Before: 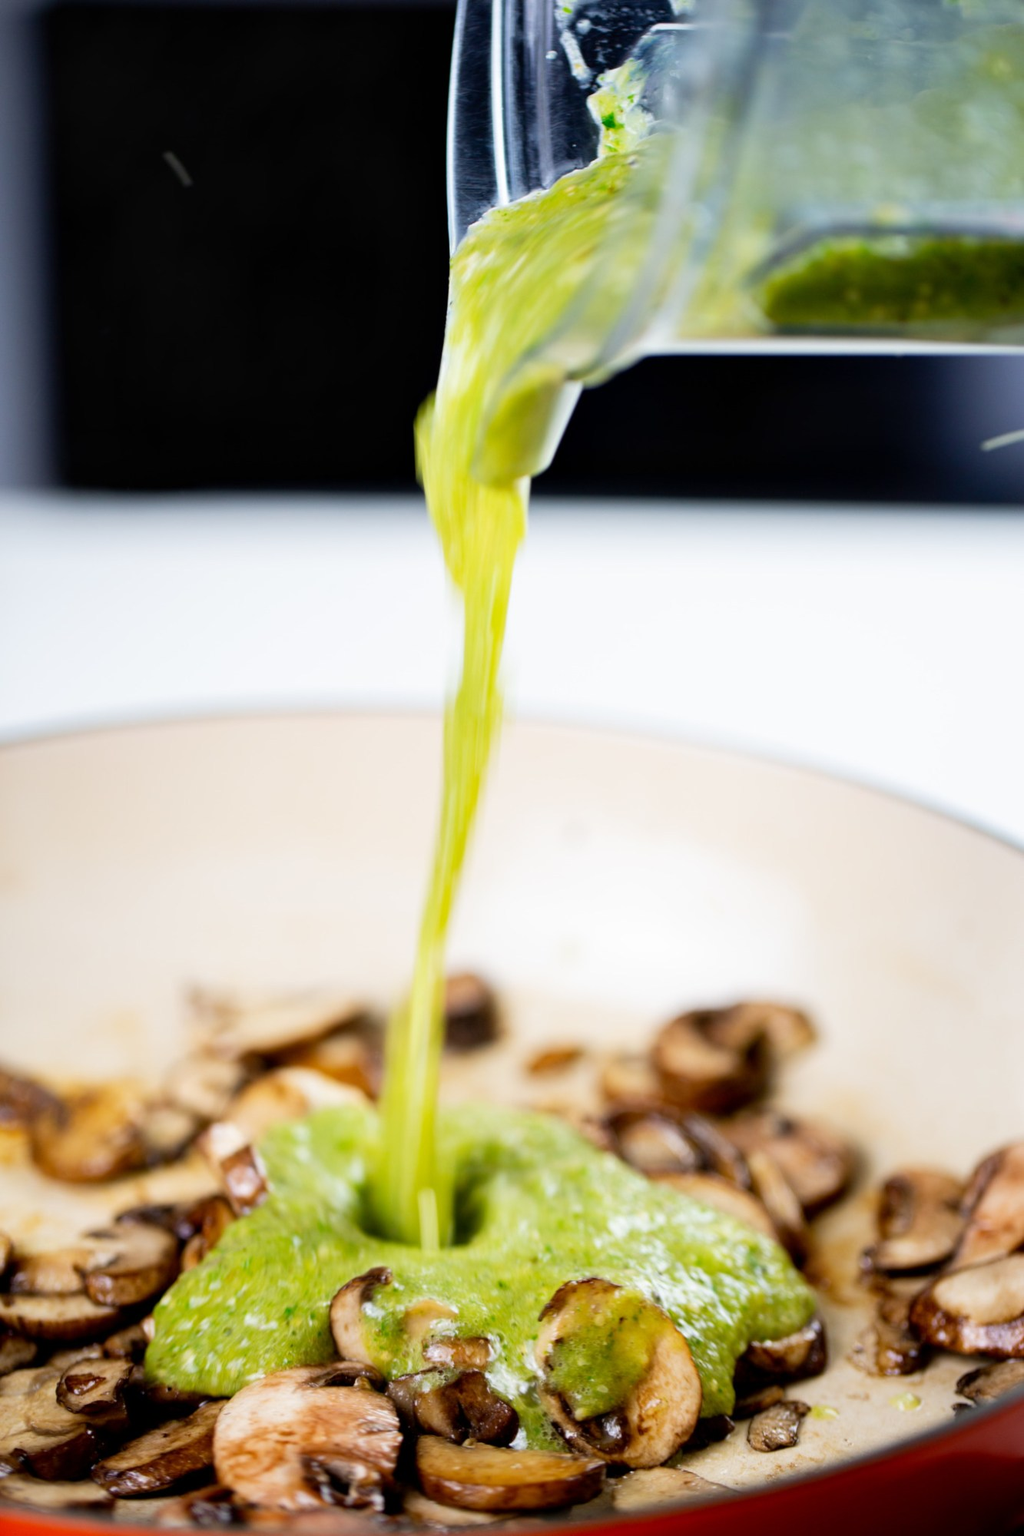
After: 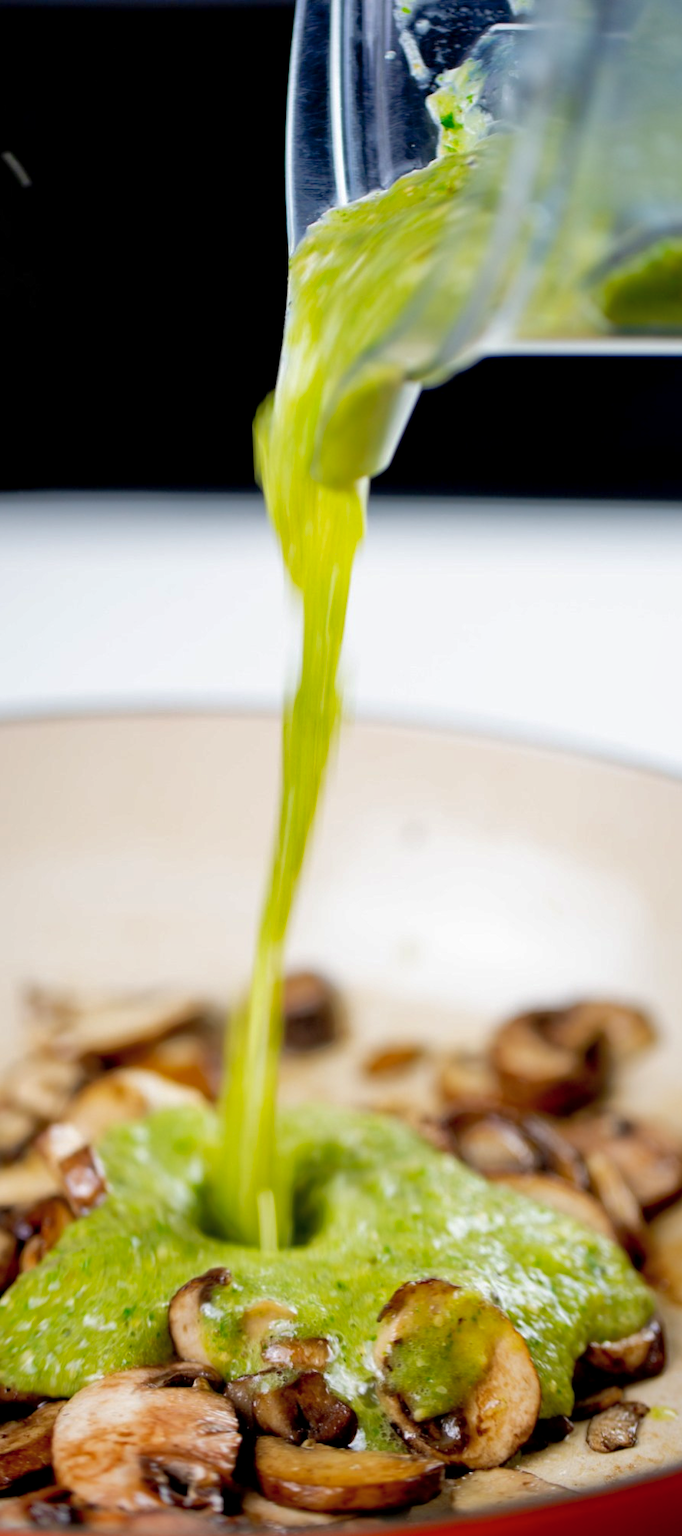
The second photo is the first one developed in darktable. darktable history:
crop and rotate: left 15.754%, right 17.579%
shadows and highlights: on, module defaults
color balance: mode lift, gamma, gain (sRGB), lift [0.97, 1, 1, 1], gamma [1.03, 1, 1, 1]
